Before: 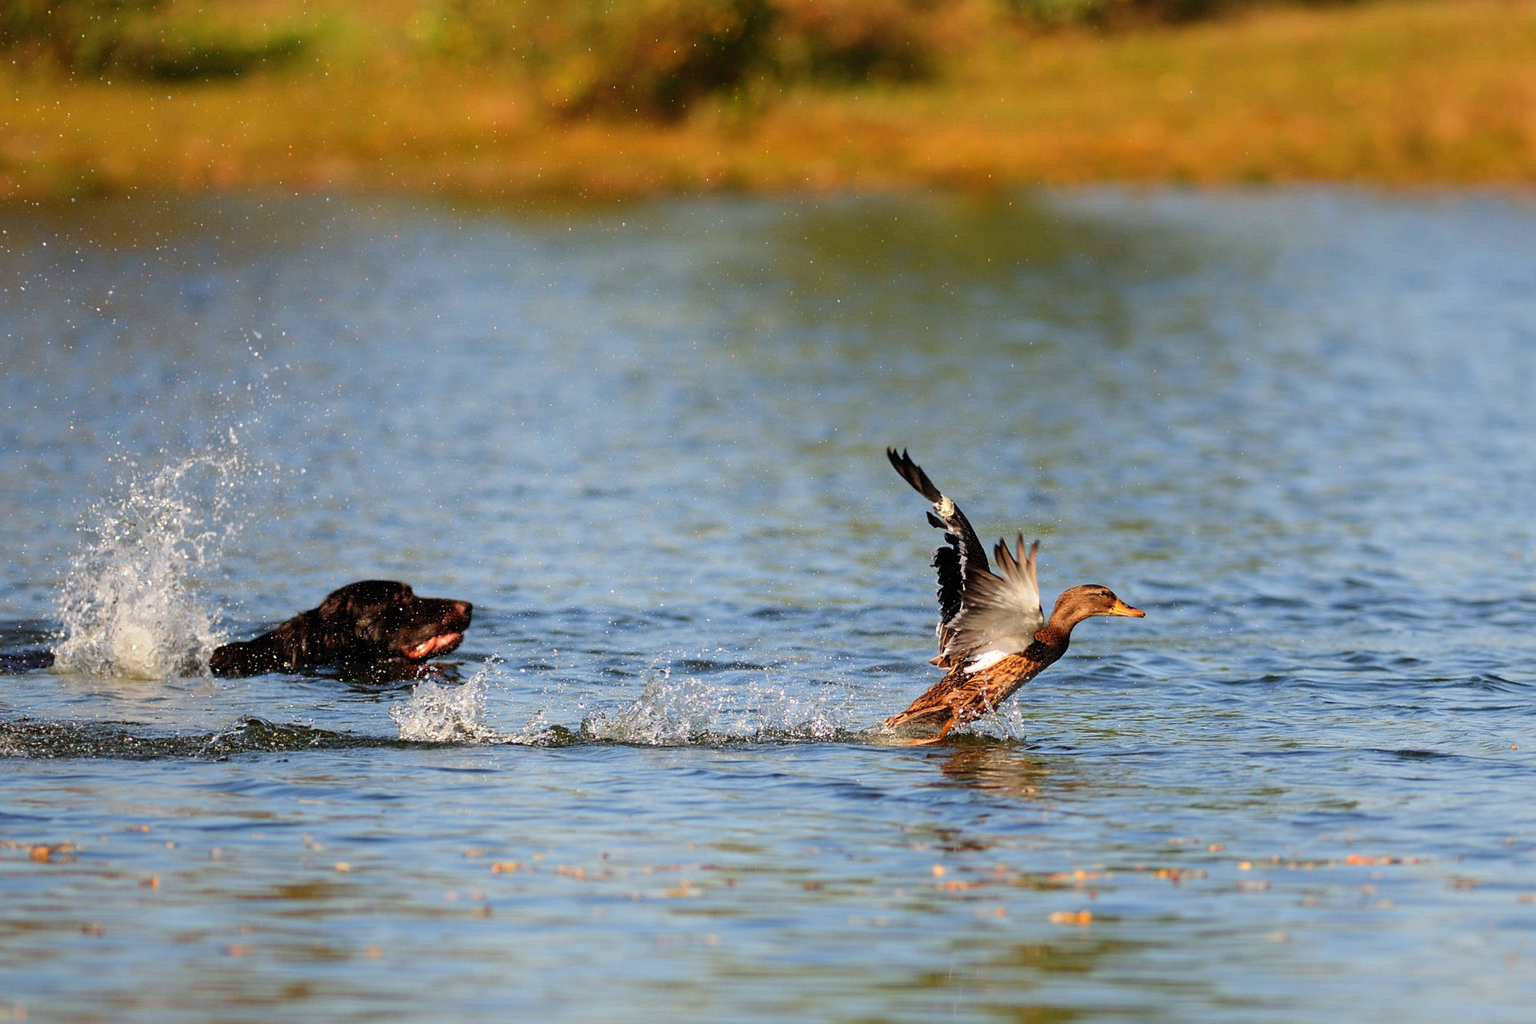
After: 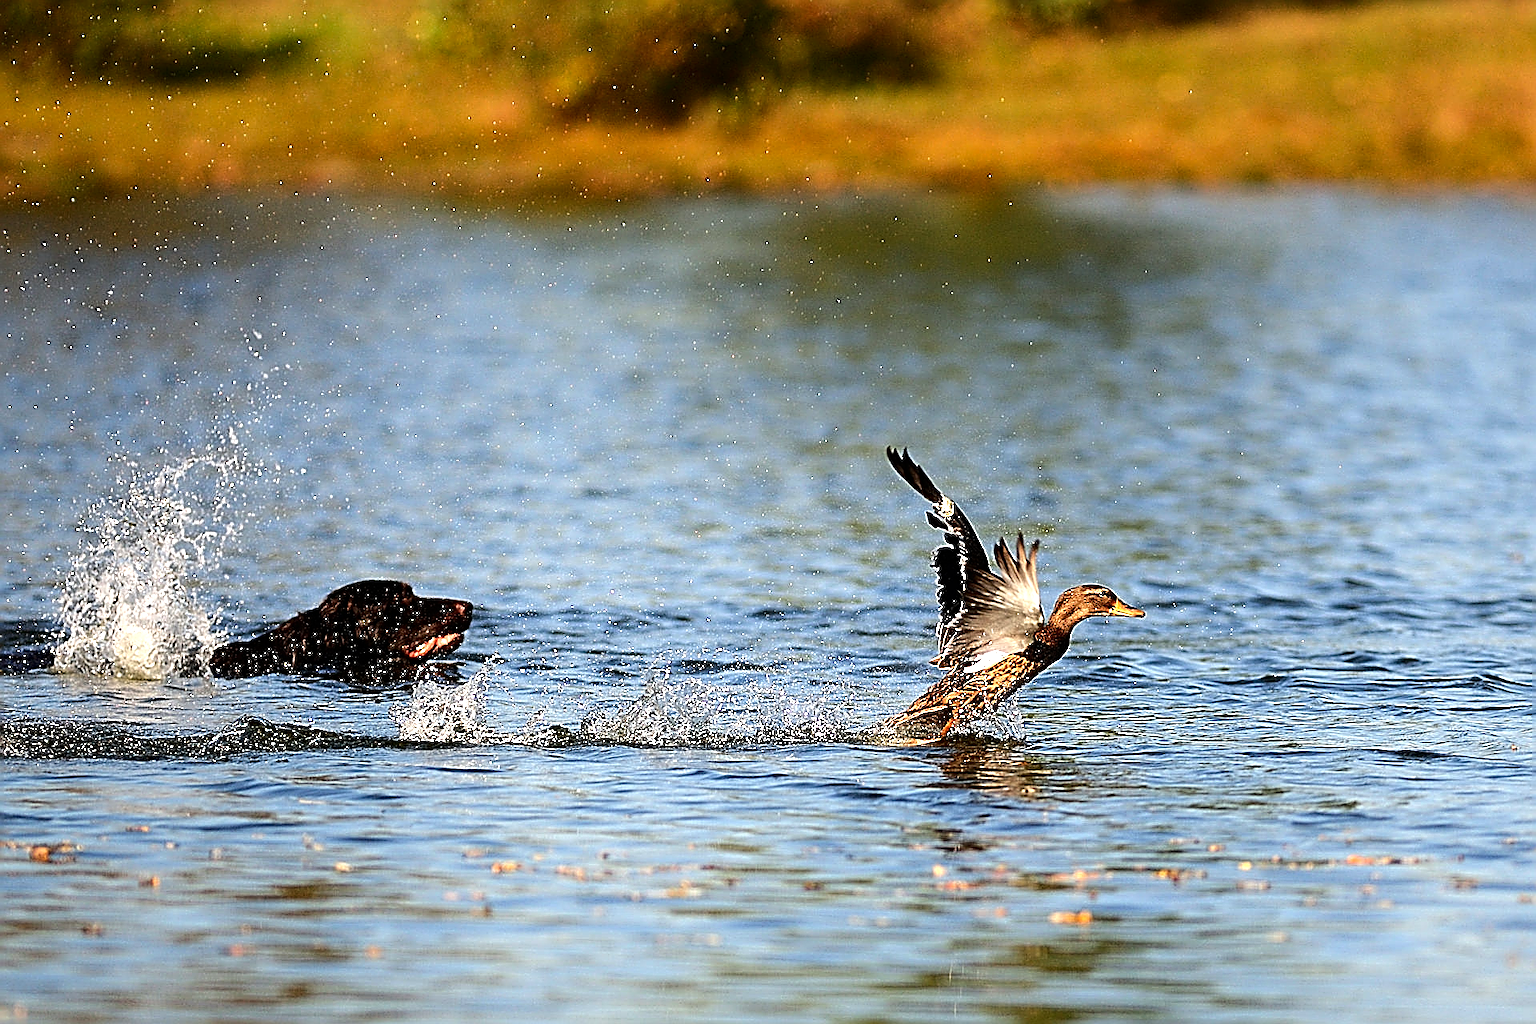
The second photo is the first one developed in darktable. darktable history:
contrast brightness saturation: brightness -0.09
tone equalizer: -8 EV -0.75 EV, -7 EV -0.7 EV, -6 EV -0.6 EV, -5 EV -0.4 EV, -3 EV 0.4 EV, -2 EV 0.6 EV, -1 EV 0.7 EV, +0 EV 0.75 EV, edges refinement/feathering 500, mask exposure compensation -1.57 EV, preserve details no
sharpen: amount 2
